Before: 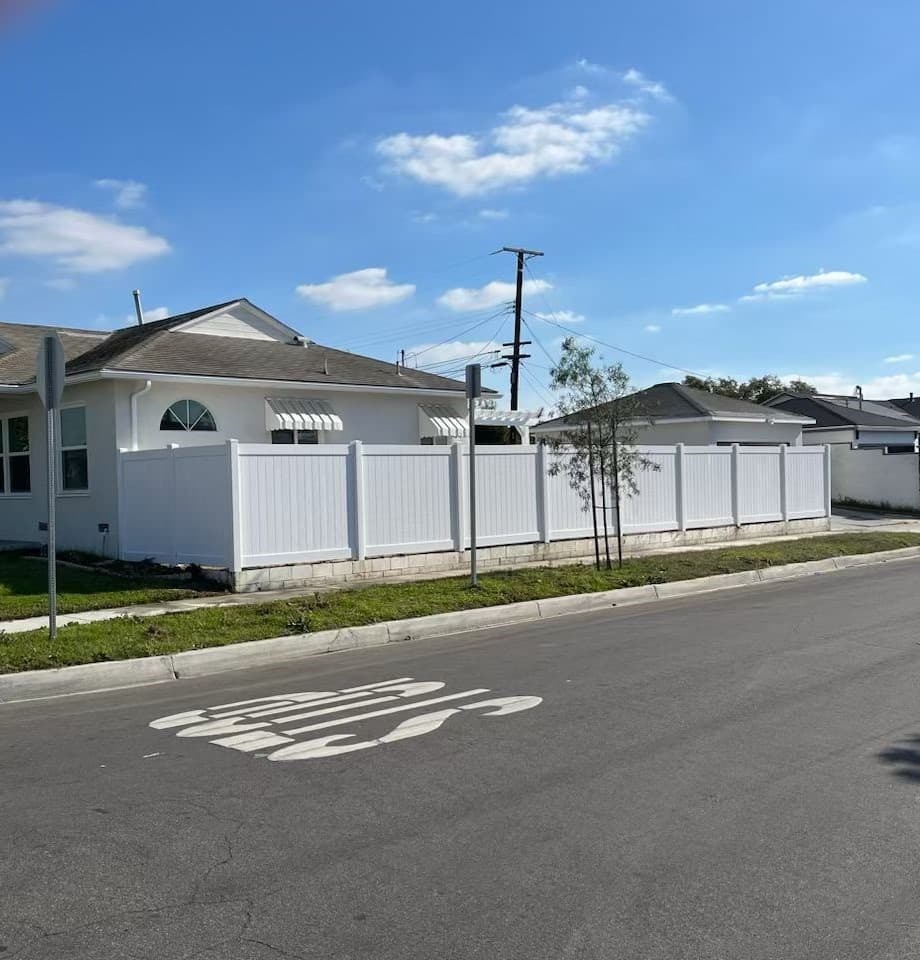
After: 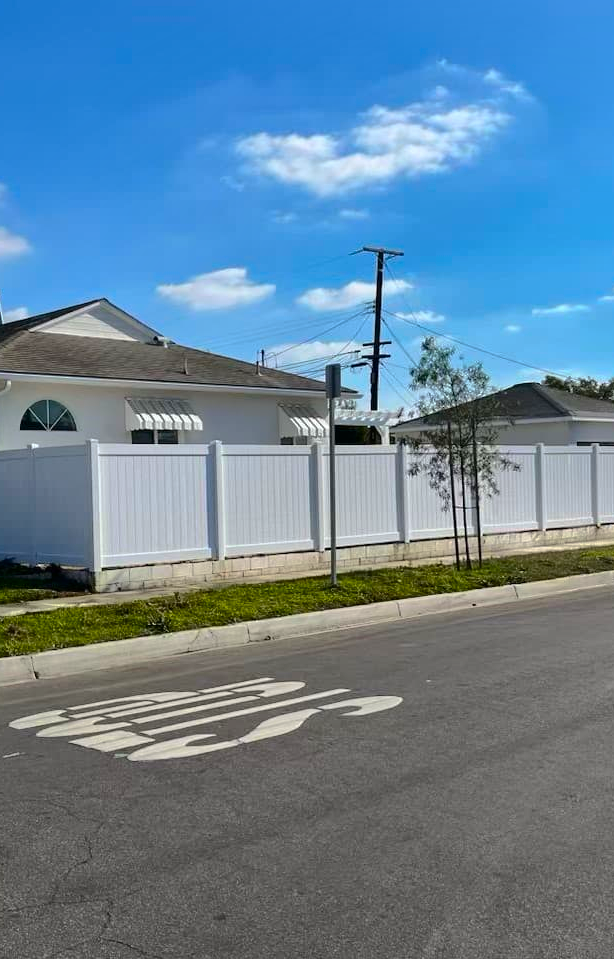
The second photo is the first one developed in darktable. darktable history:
crop and rotate: left 15.369%, right 17.841%
shadows and highlights: shadows 25.56, highlights -70.21
contrast brightness saturation: contrast 0.224
color balance rgb: perceptual saturation grading › global saturation 25.425%, global vibrance 20%
